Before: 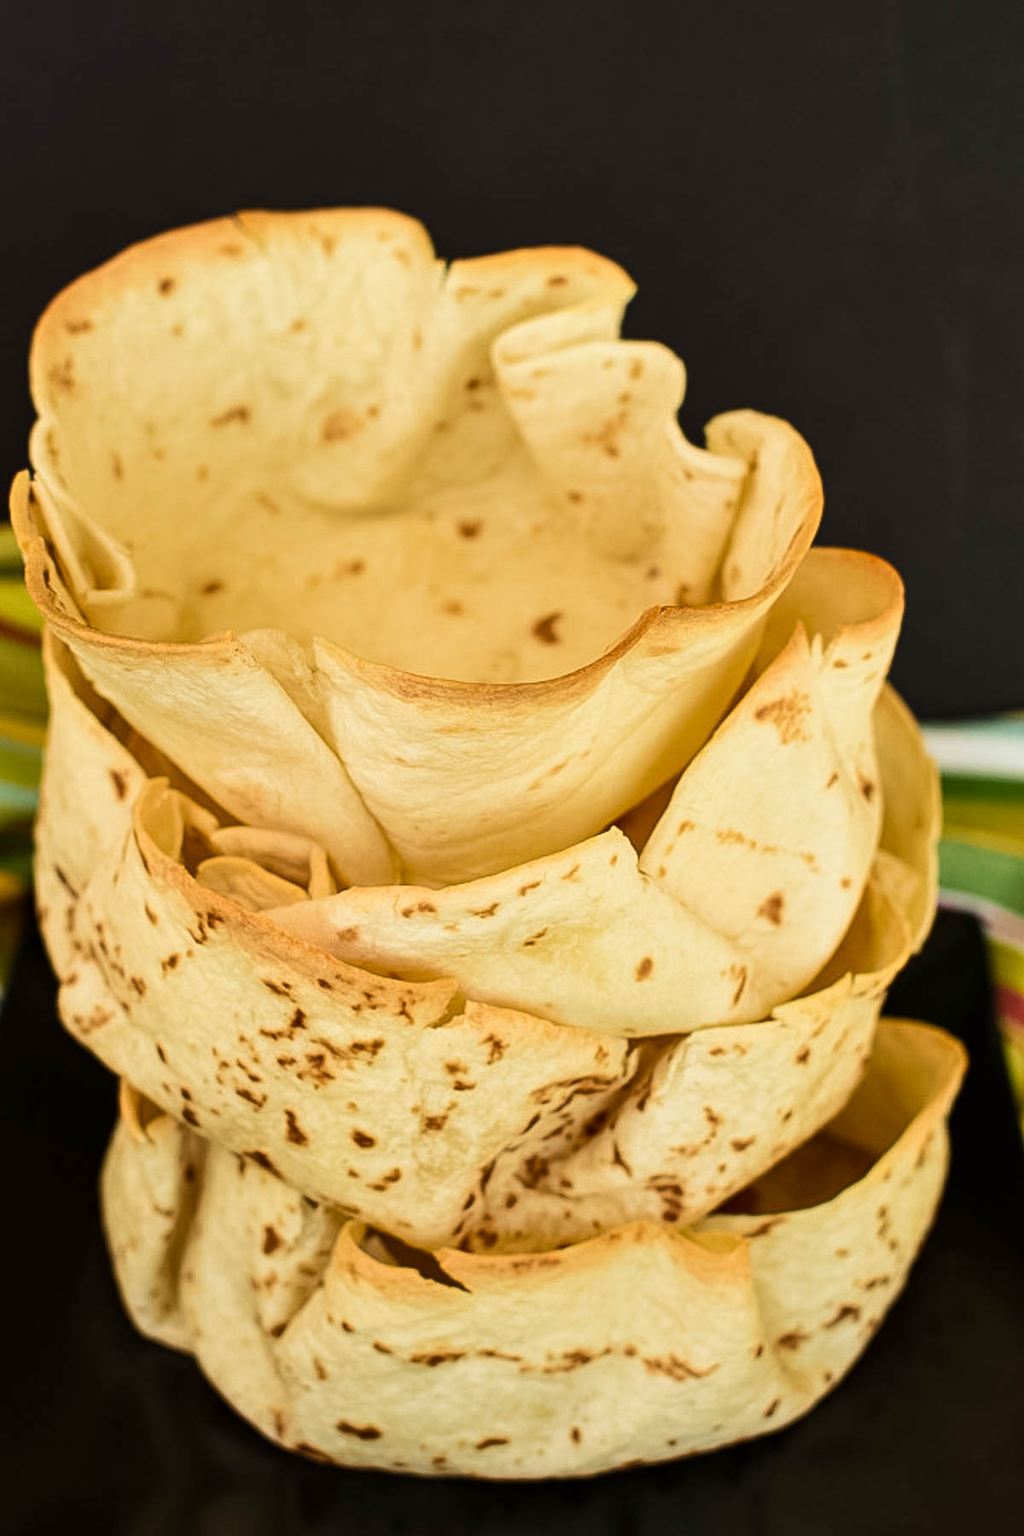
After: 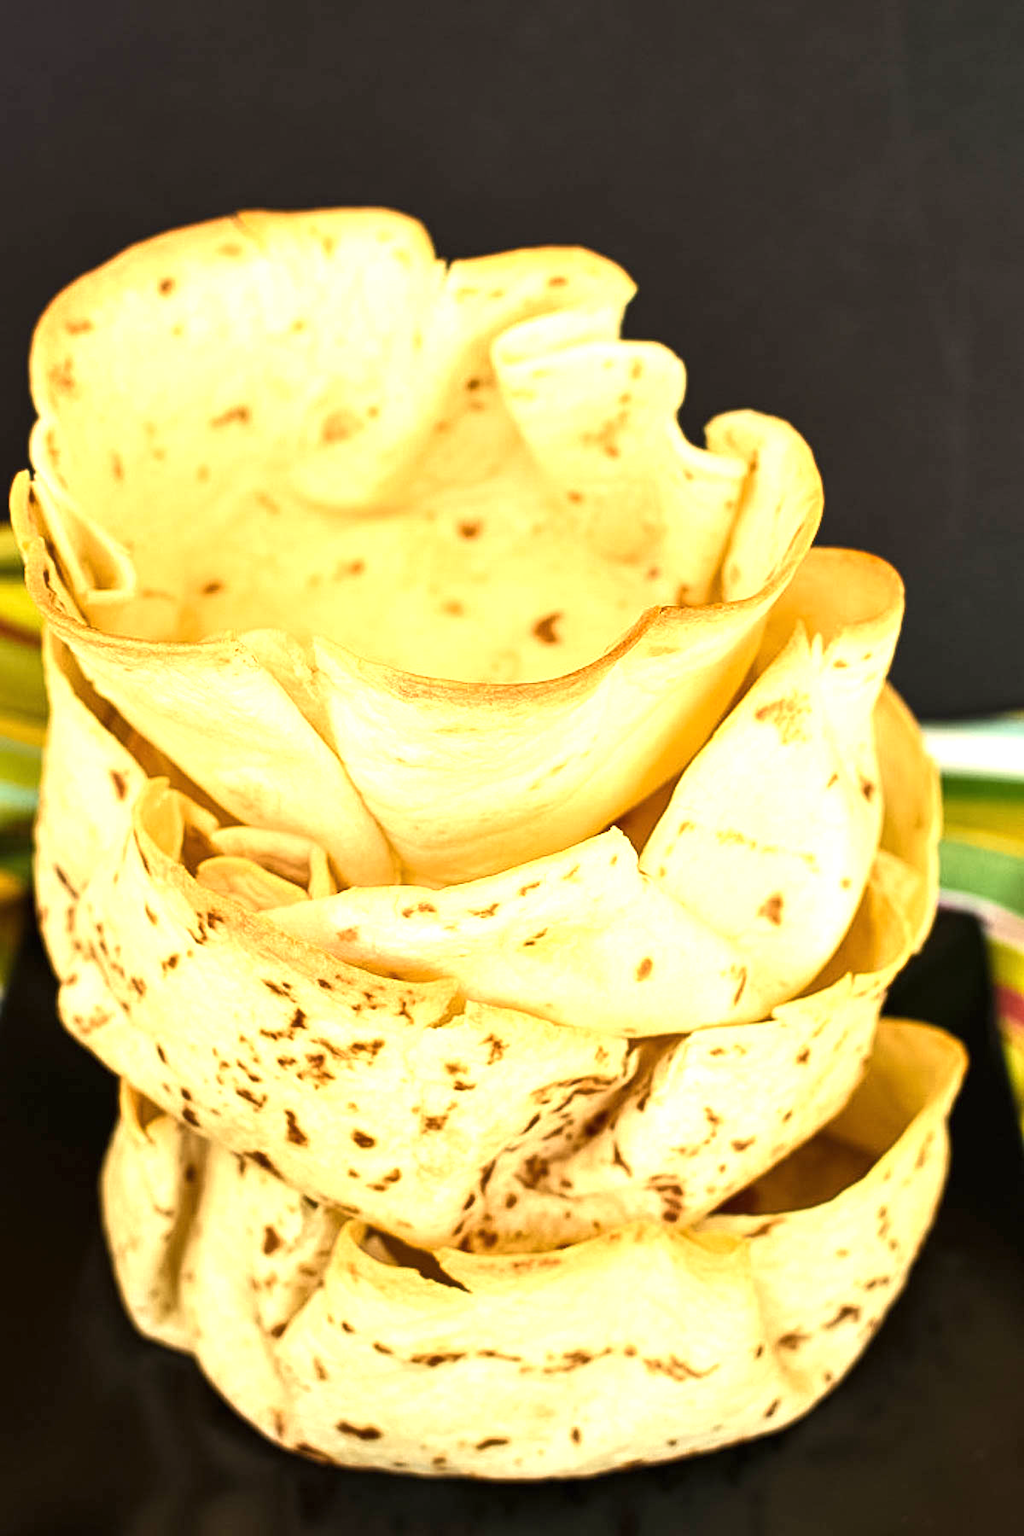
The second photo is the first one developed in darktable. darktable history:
tone equalizer: on, module defaults
exposure: black level correction 0, exposure 1 EV, compensate highlight preservation false
